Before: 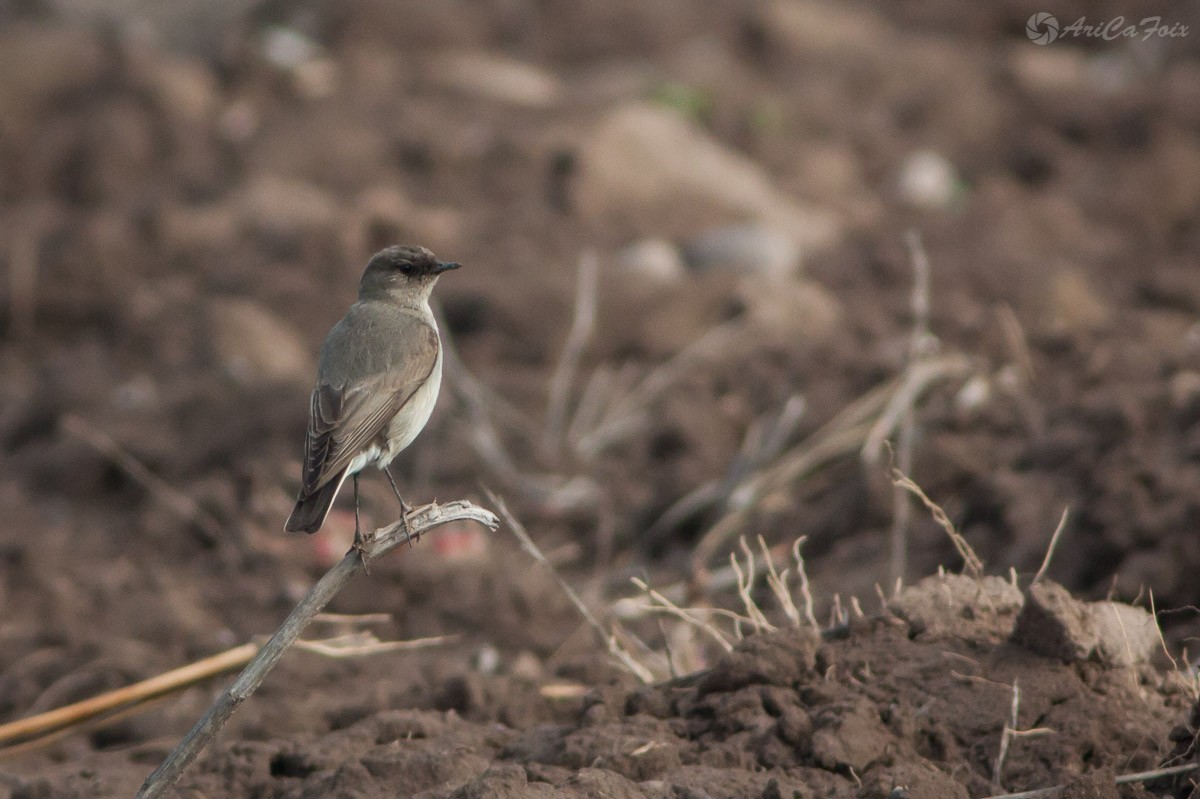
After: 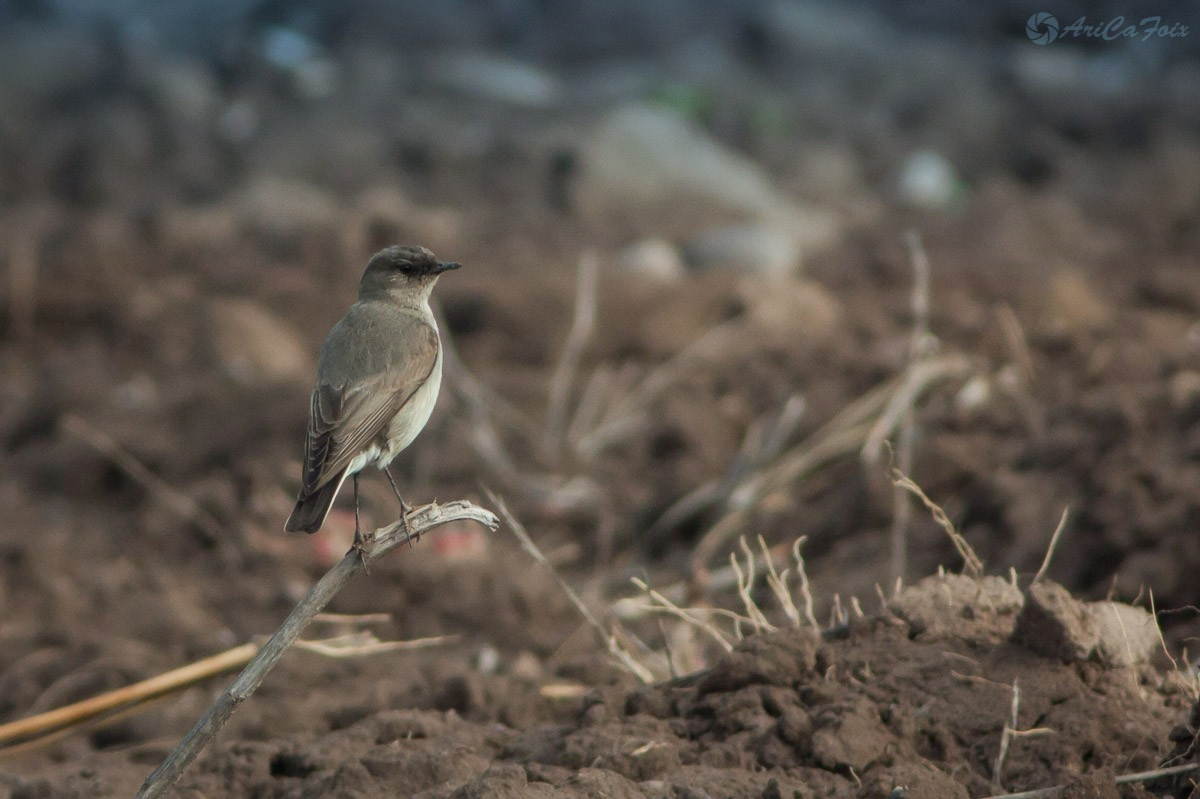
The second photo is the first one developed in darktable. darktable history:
graduated density: density 2.02 EV, hardness 44%, rotation 0.374°, offset 8.21, hue 208.8°, saturation 97%
exposure: exposure -0.064 EV, compensate highlight preservation false
color correction: highlights a* -2.68, highlights b* 2.57
